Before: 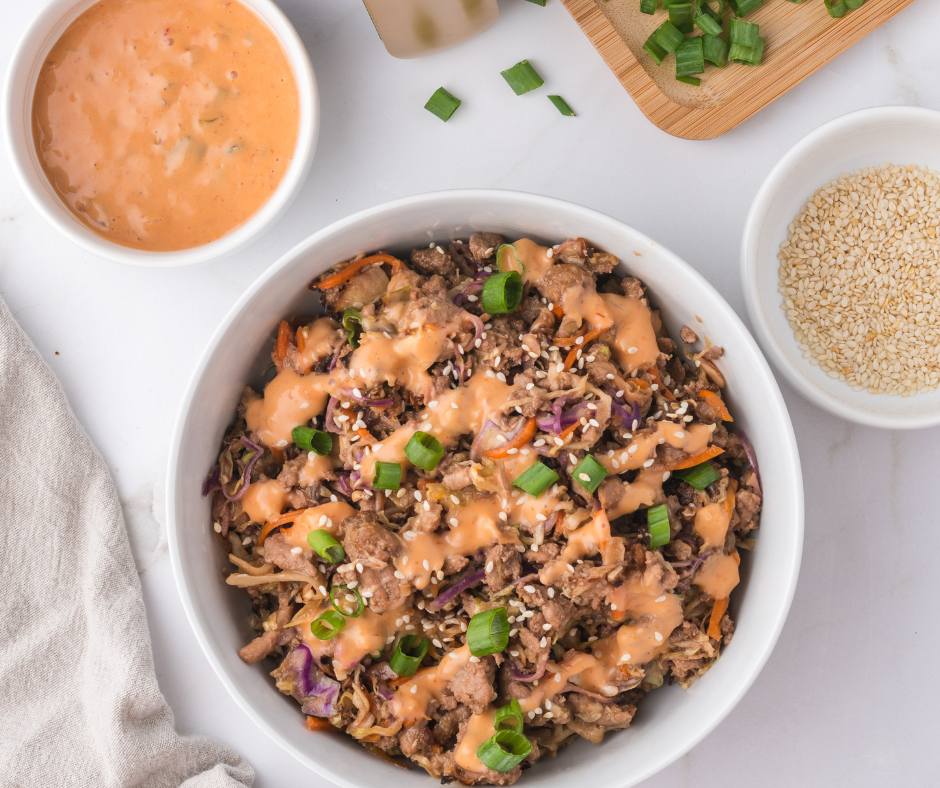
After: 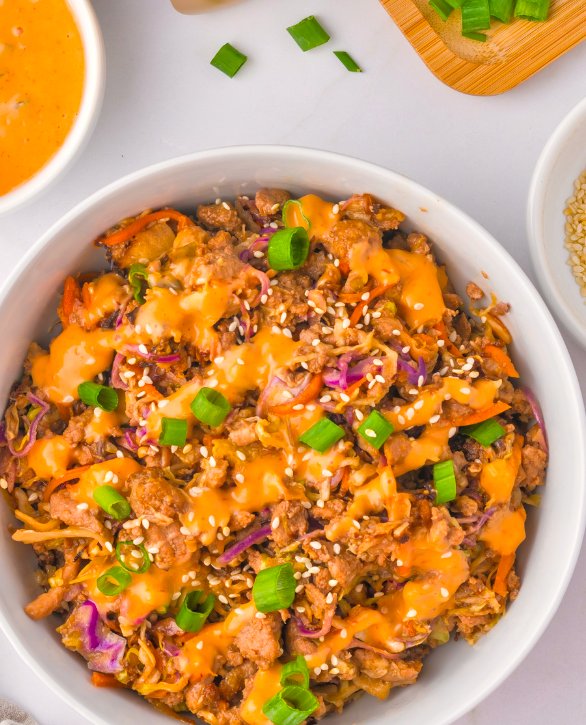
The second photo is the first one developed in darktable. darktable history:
crop and rotate: left 22.918%, top 5.629%, right 14.711%, bottom 2.247%
color balance rgb: linear chroma grading › global chroma 15%, perceptual saturation grading › global saturation 30%
tone equalizer: -7 EV 0.15 EV, -6 EV 0.6 EV, -5 EV 1.15 EV, -4 EV 1.33 EV, -3 EV 1.15 EV, -2 EV 0.6 EV, -1 EV 0.15 EV, mask exposure compensation -0.5 EV
shadows and highlights: radius 125.46, shadows 21.19, highlights -21.19, low approximation 0.01
color correction: highlights a* 0.816, highlights b* 2.78, saturation 1.1
